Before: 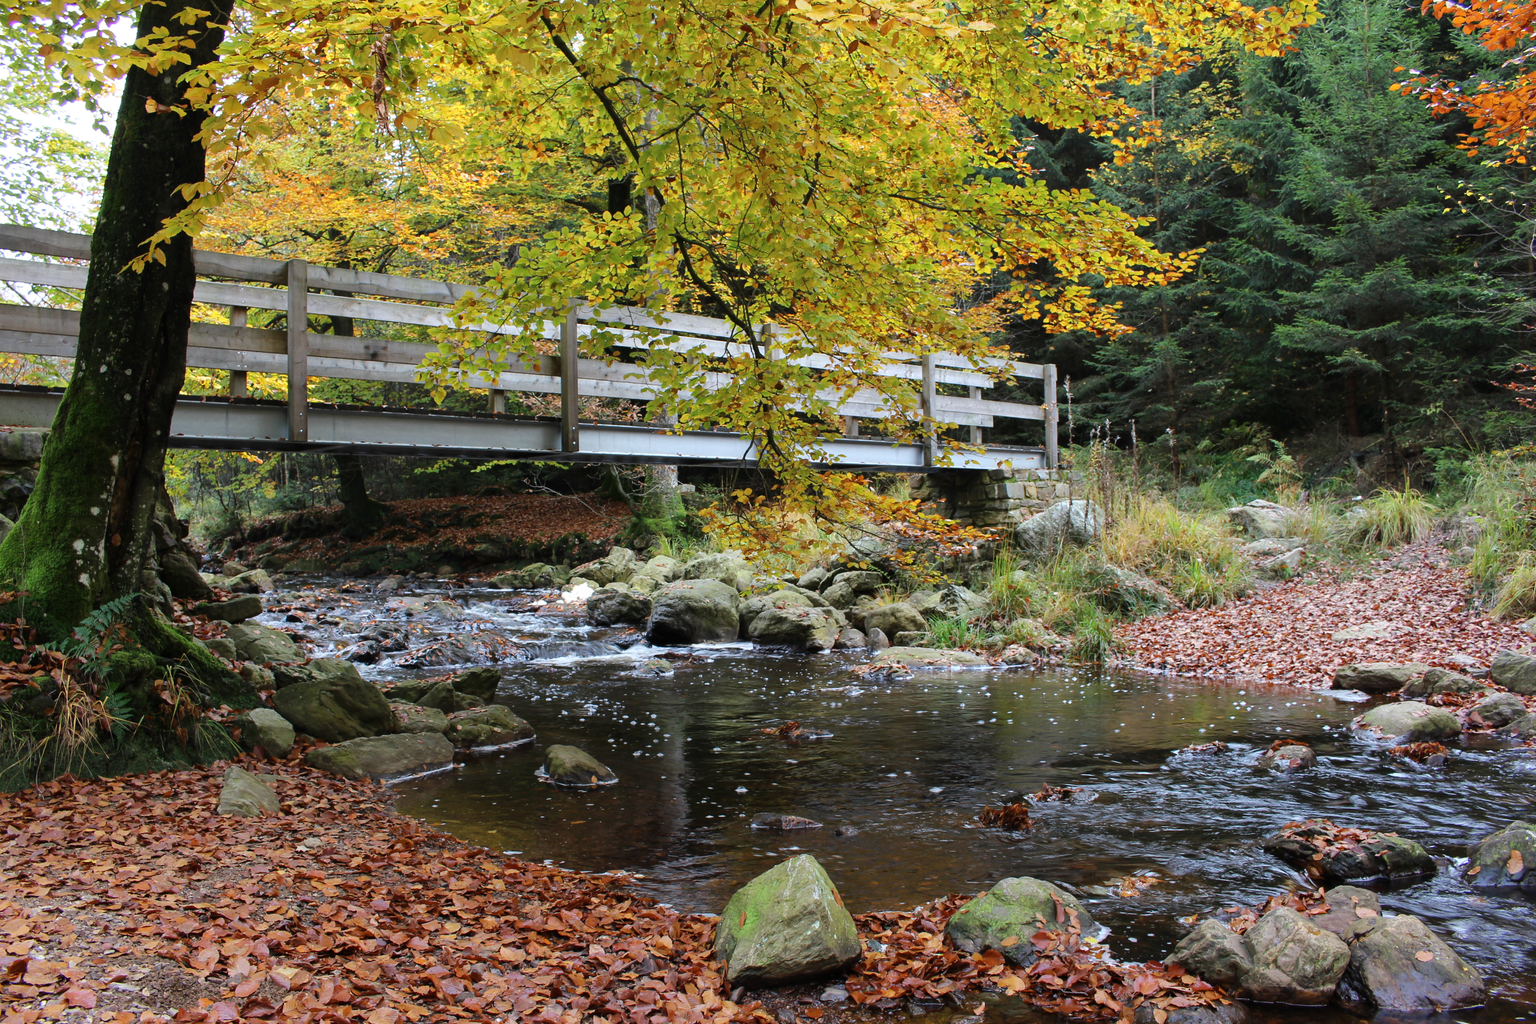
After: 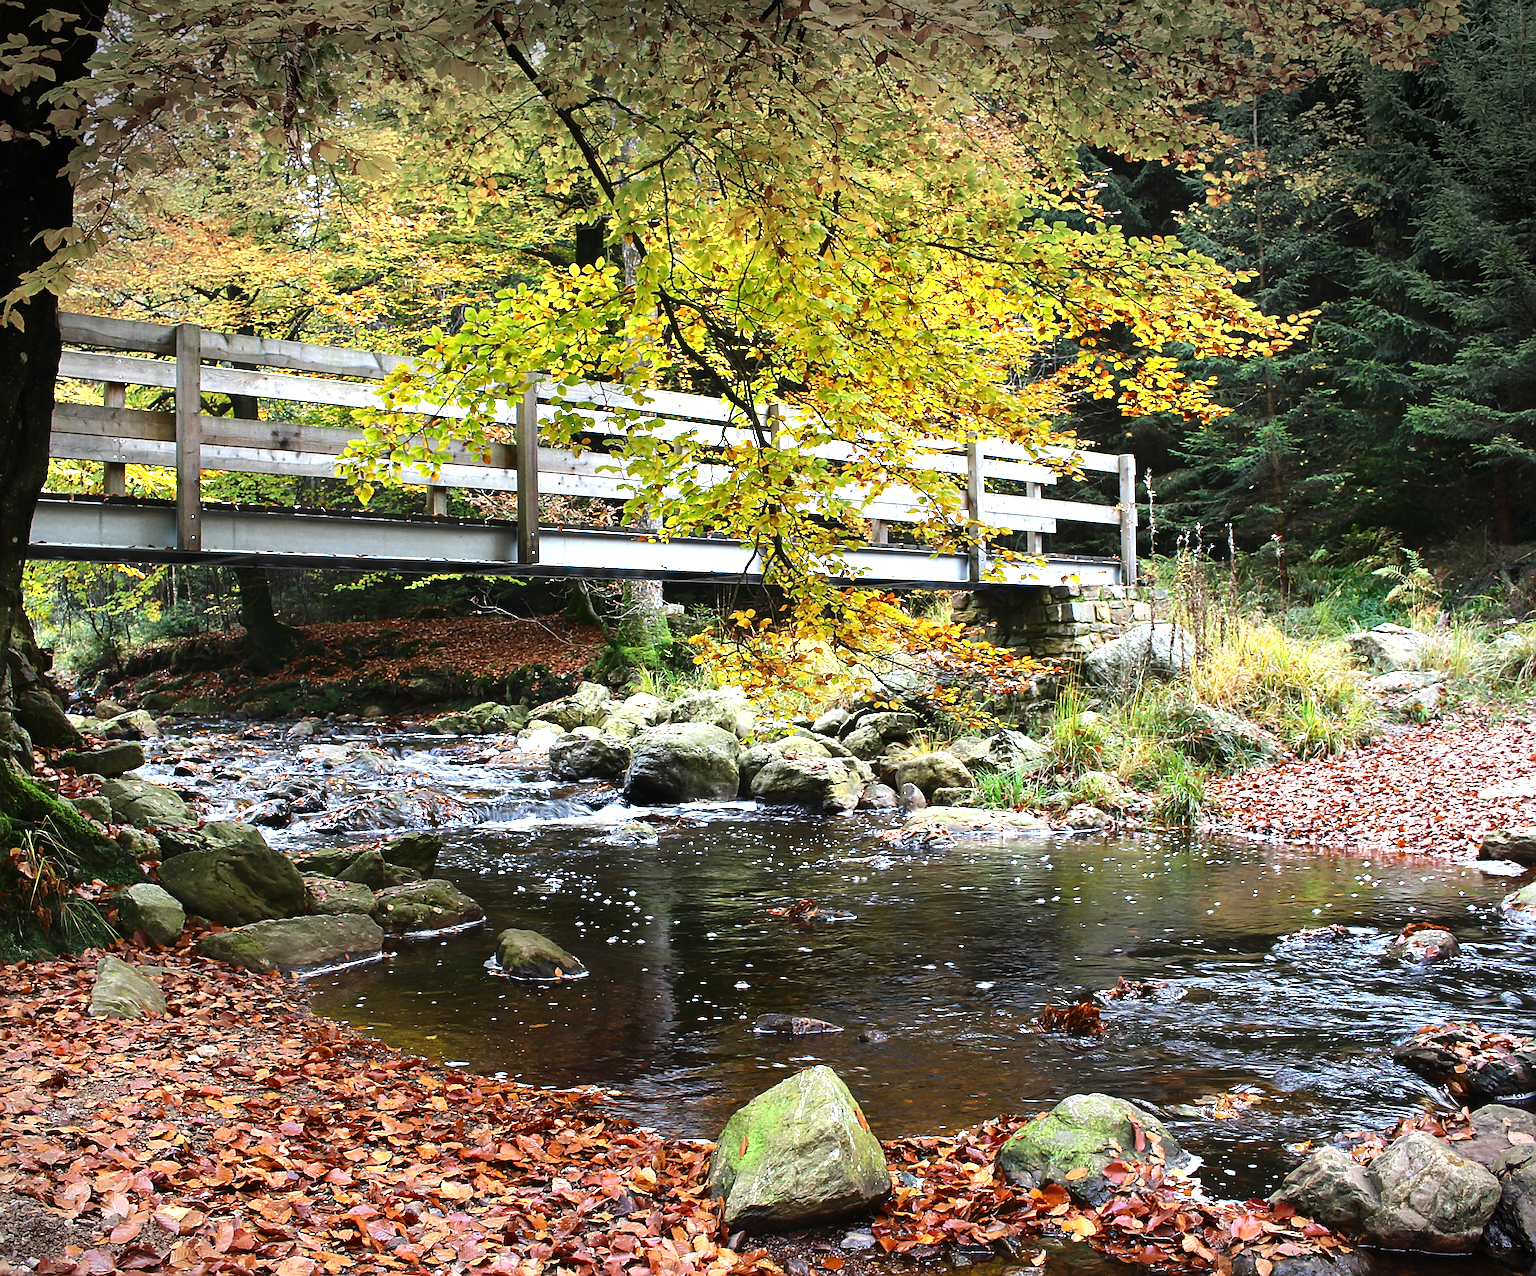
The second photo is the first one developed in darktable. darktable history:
contrast brightness saturation: contrast 0.07, brightness -0.128, saturation 0.047
crop and rotate: left 9.549%, right 10.253%
exposure: black level correction -0.002, exposure 1.108 EV, compensate highlight preservation false
vignetting: fall-off start 99.99%, brightness -0.828, center (-0.03, 0.241), width/height ratio 1.32
sharpen: radius 2.991, amount 0.754
